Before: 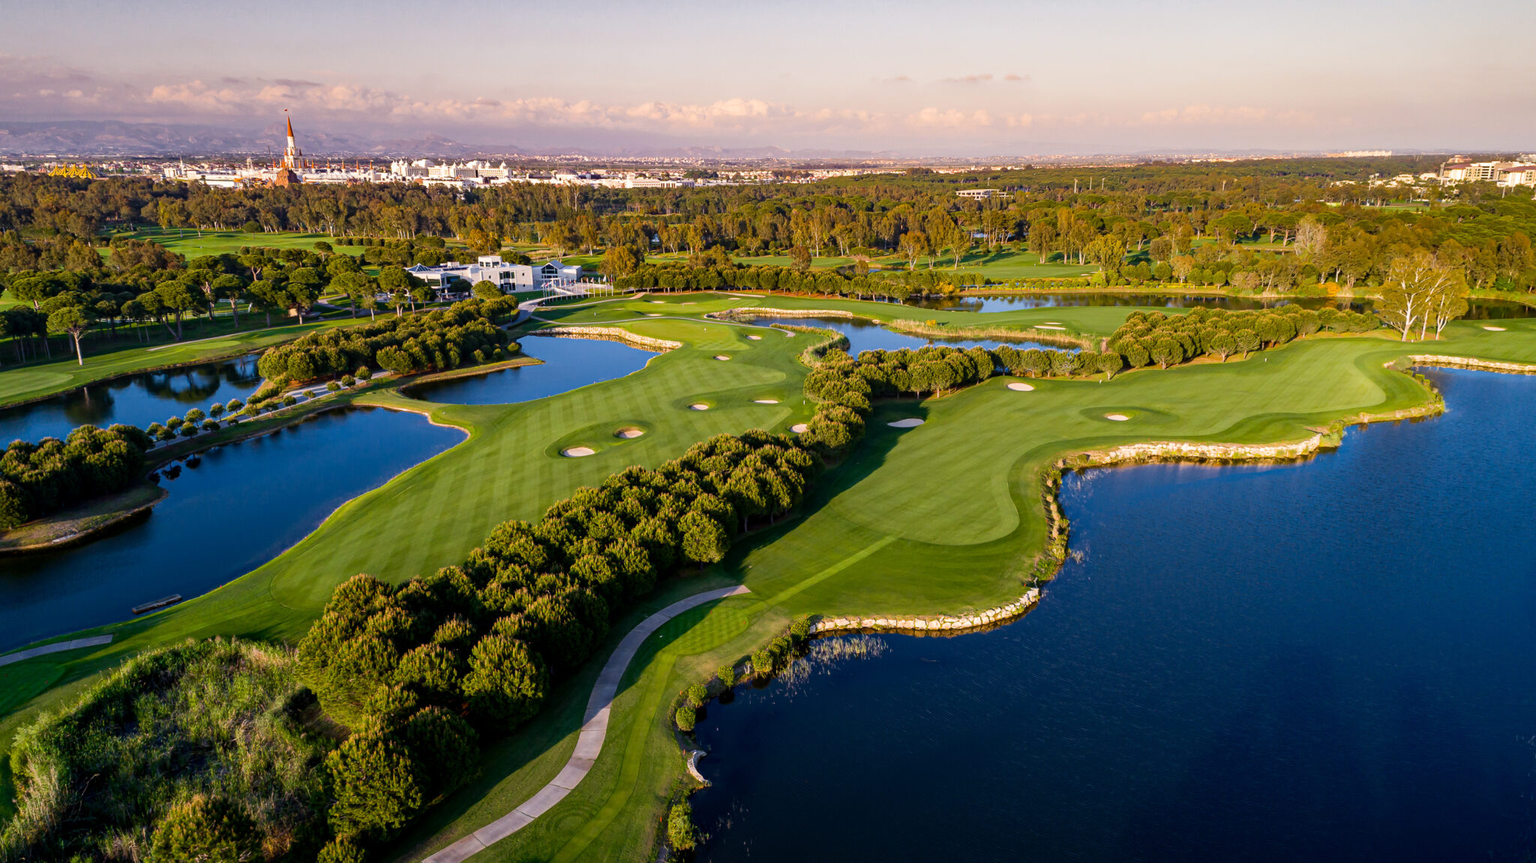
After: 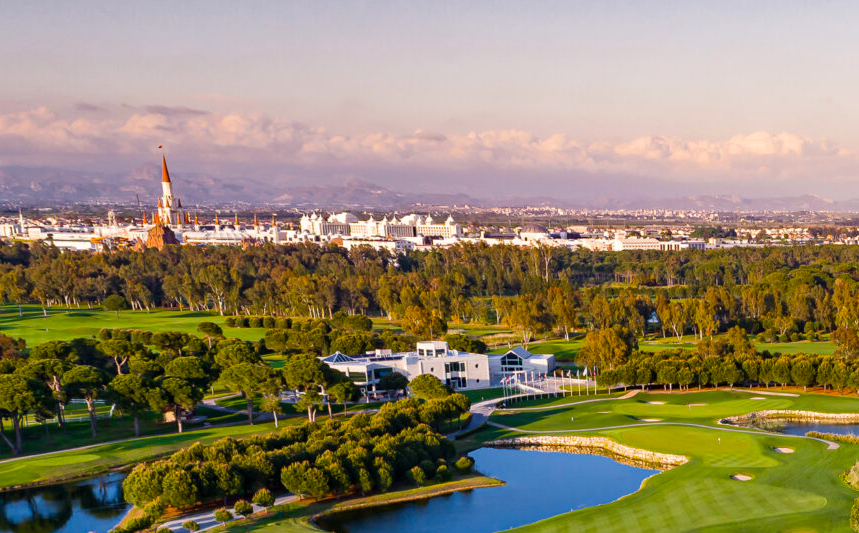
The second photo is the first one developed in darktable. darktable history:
color balance: output saturation 110%
crop and rotate: left 10.817%, top 0.062%, right 47.194%, bottom 53.626%
